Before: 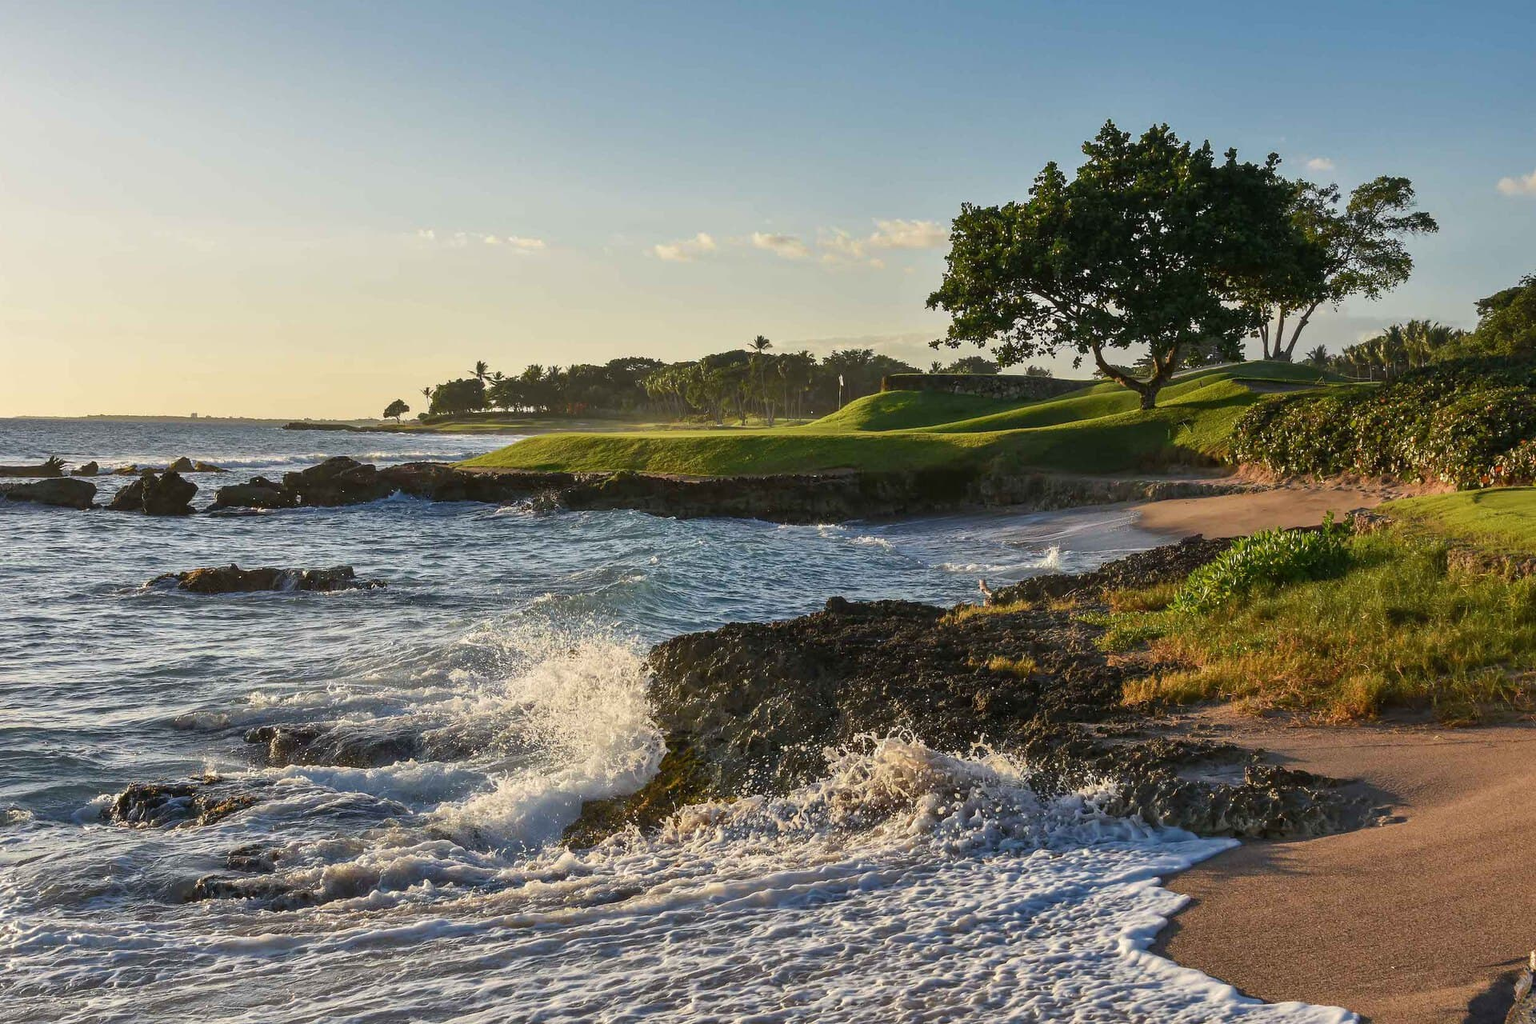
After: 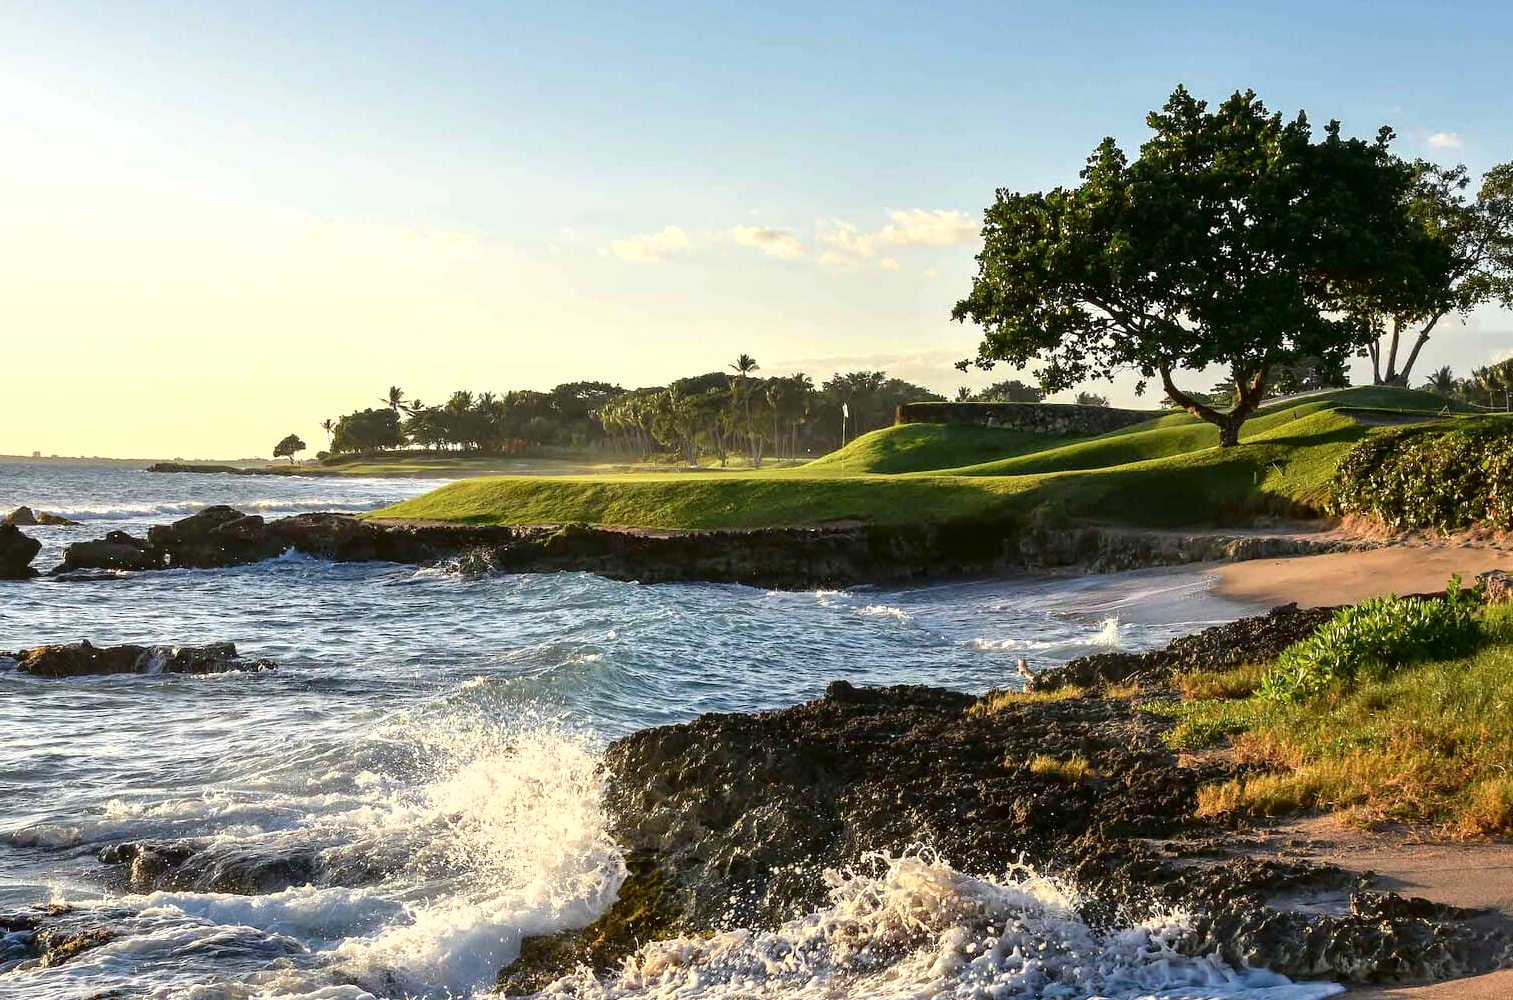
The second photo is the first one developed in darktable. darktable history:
crop and rotate: left 10.77%, top 5.1%, right 10.41%, bottom 16.76%
fill light: exposure -2 EV, width 8.6
exposure: exposure 0.669 EV, compensate highlight preservation false
